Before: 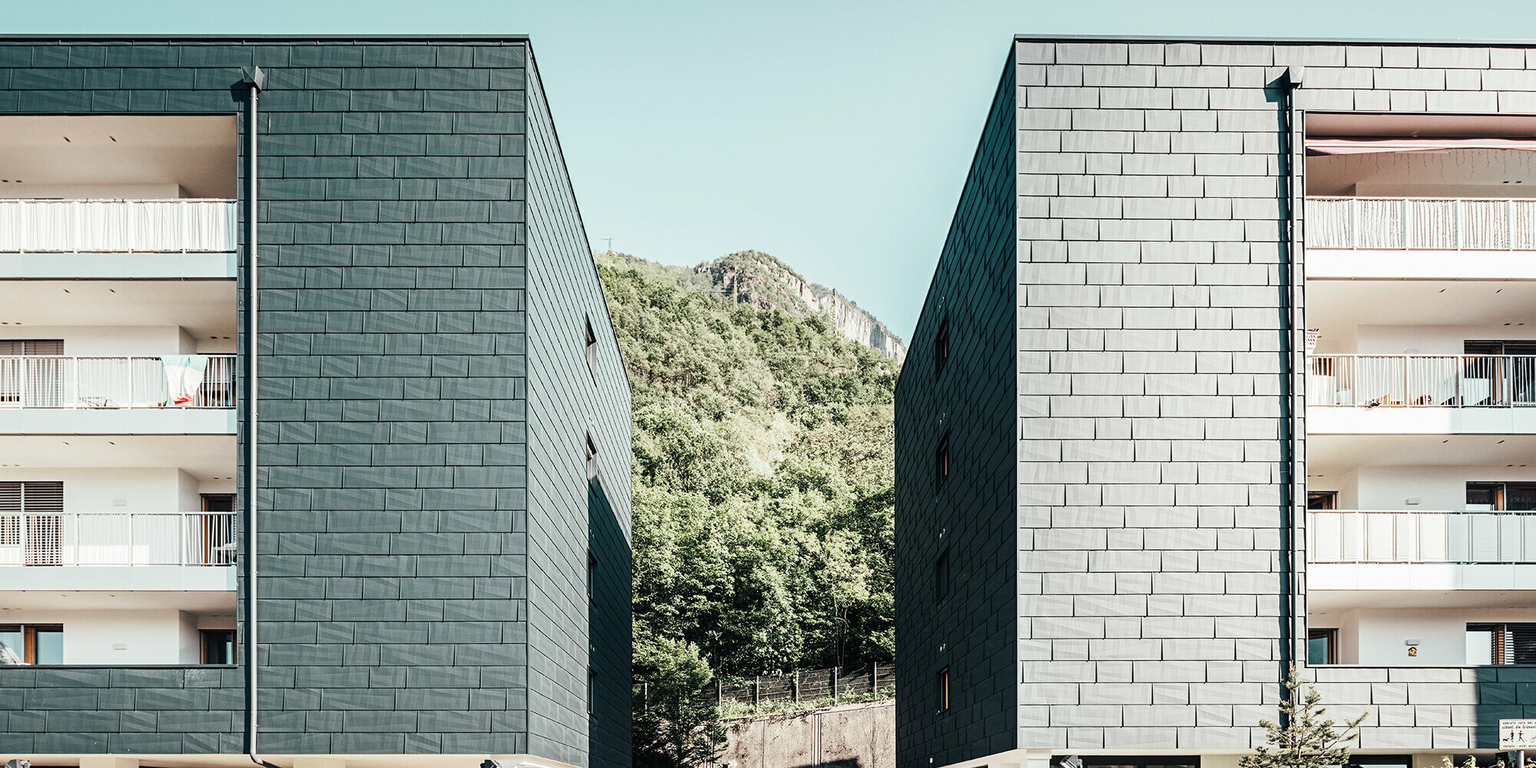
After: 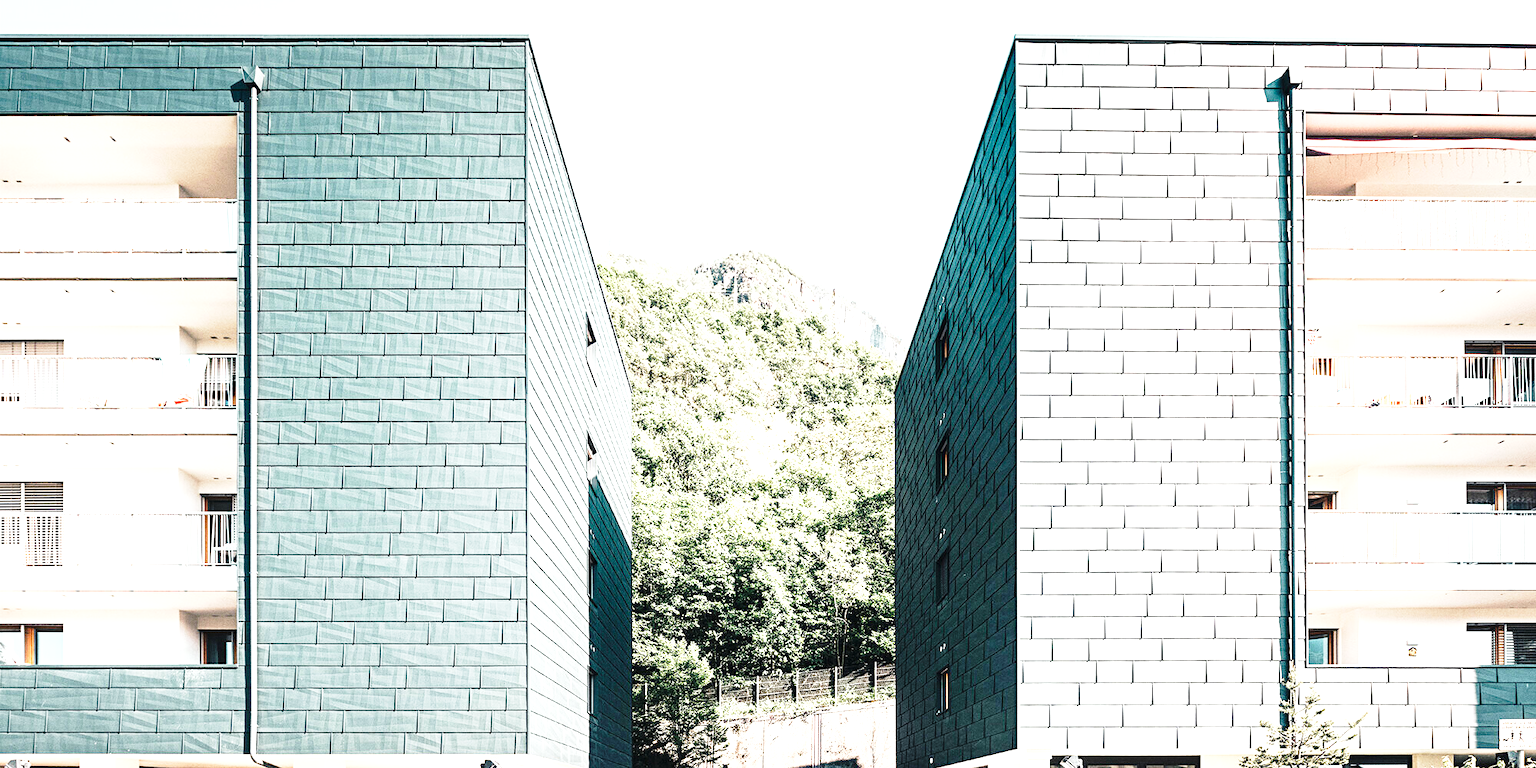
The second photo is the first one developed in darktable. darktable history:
base curve: curves: ch0 [(0, 0) (0.028, 0.03) (0.121, 0.232) (0.46, 0.748) (0.859, 0.968) (1, 1)], preserve colors none
exposure: black level correction 0, exposure 1.2 EV, compensate highlight preservation false
grain: coarseness 0.09 ISO
